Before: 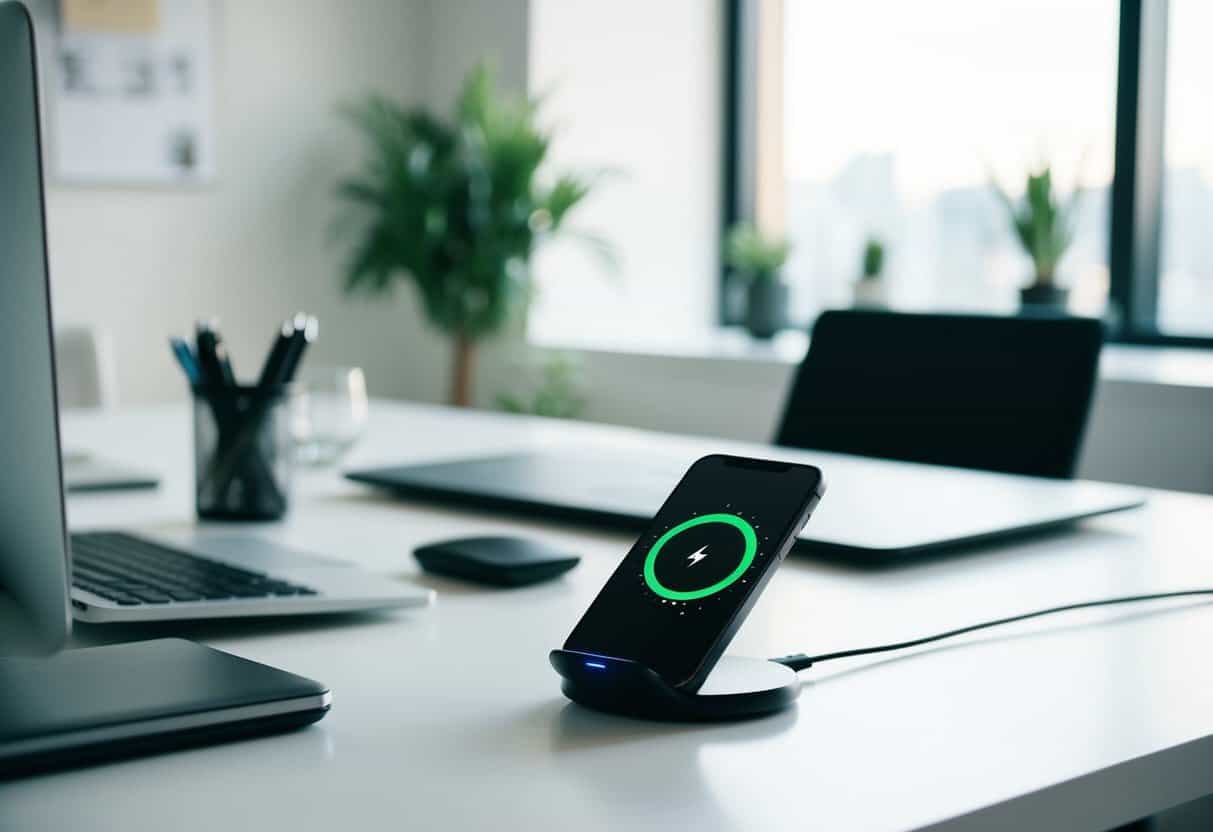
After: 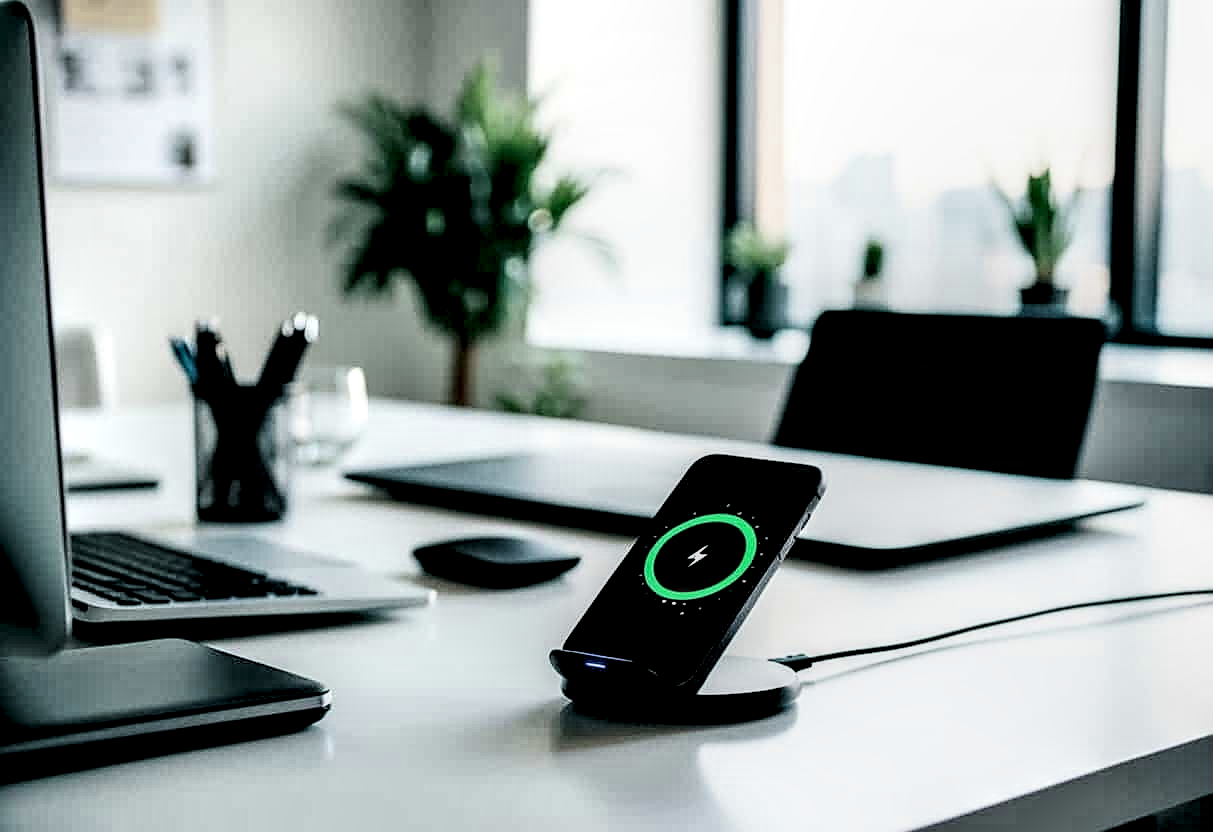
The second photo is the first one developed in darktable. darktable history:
local contrast: highlights 19%, detail 186%
filmic rgb: black relative exposure -5.42 EV, white relative exposure 2.85 EV, dynamic range scaling -37.73%, hardness 4, contrast 1.605, highlights saturation mix -0.93%
sharpen: on, module defaults
